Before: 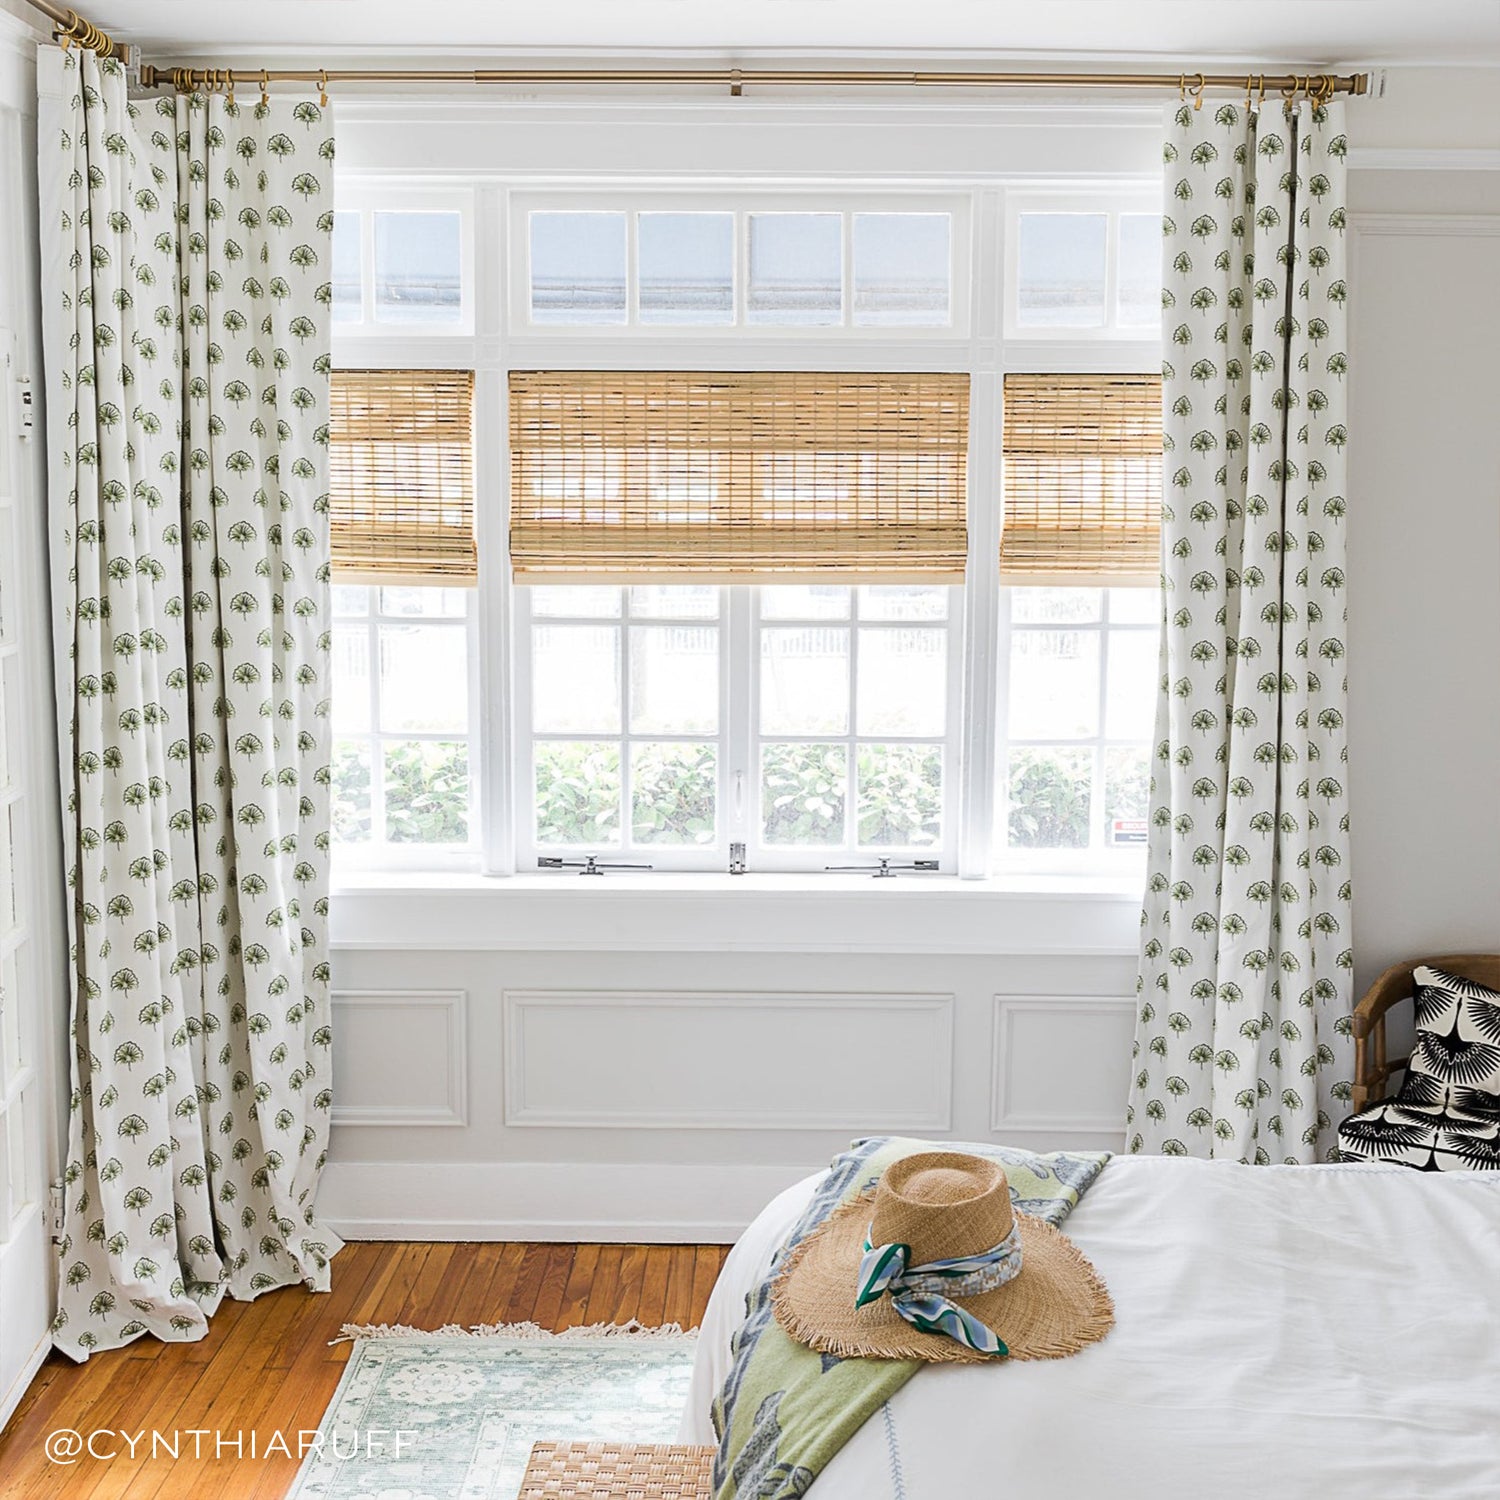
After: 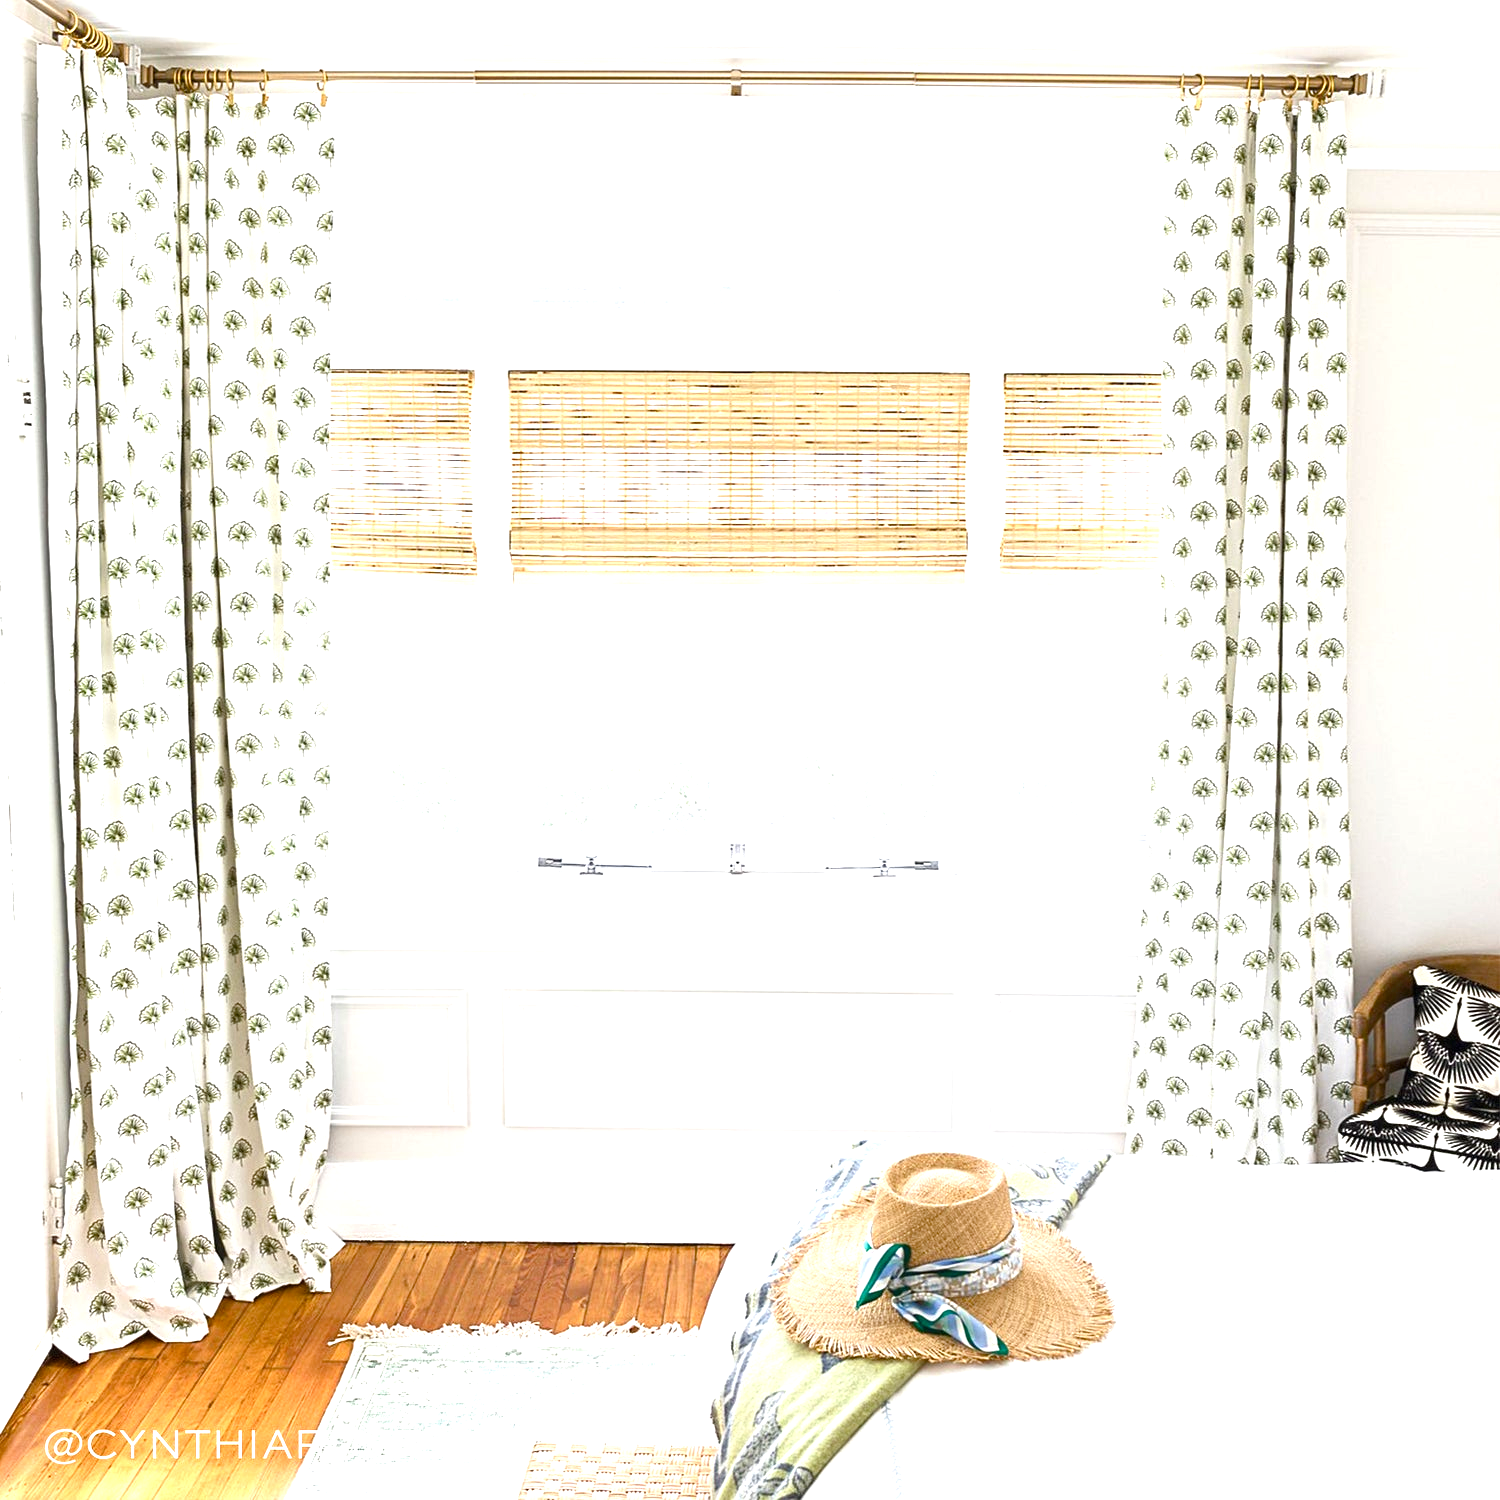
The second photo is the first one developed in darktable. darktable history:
exposure: black level correction 0, exposure 1.2 EV, compensate highlight preservation false
color balance rgb: perceptual saturation grading › global saturation 20%, perceptual saturation grading › highlights -25%, perceptual saturation grading › shadows 25%
